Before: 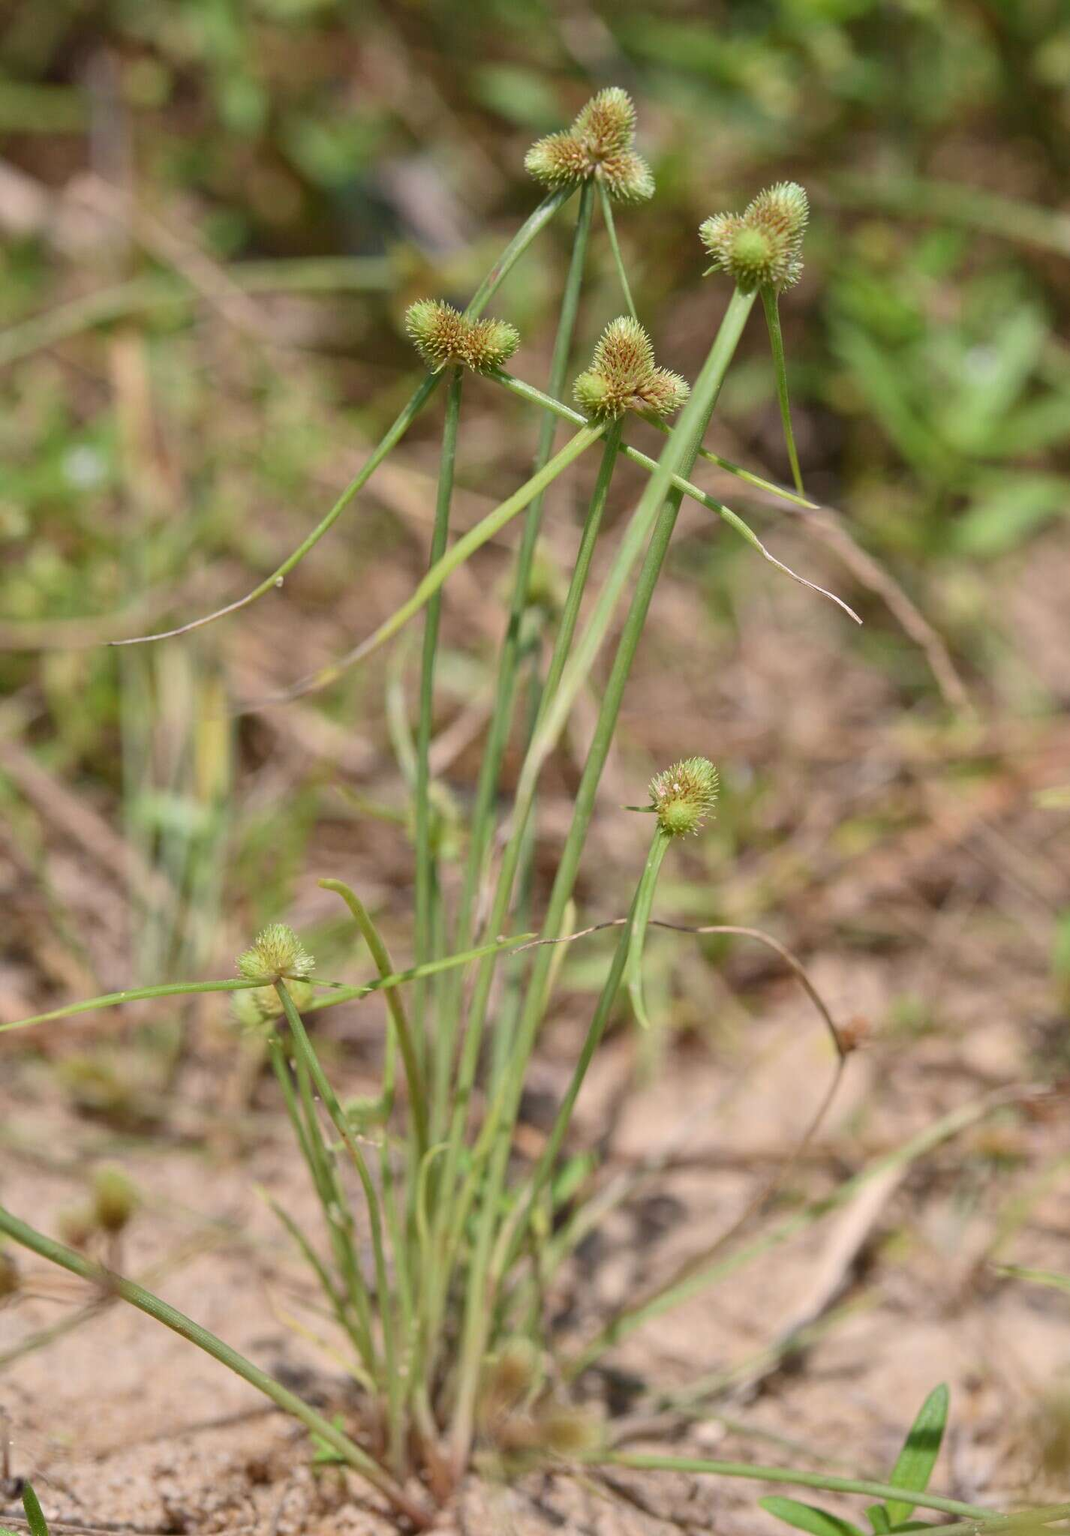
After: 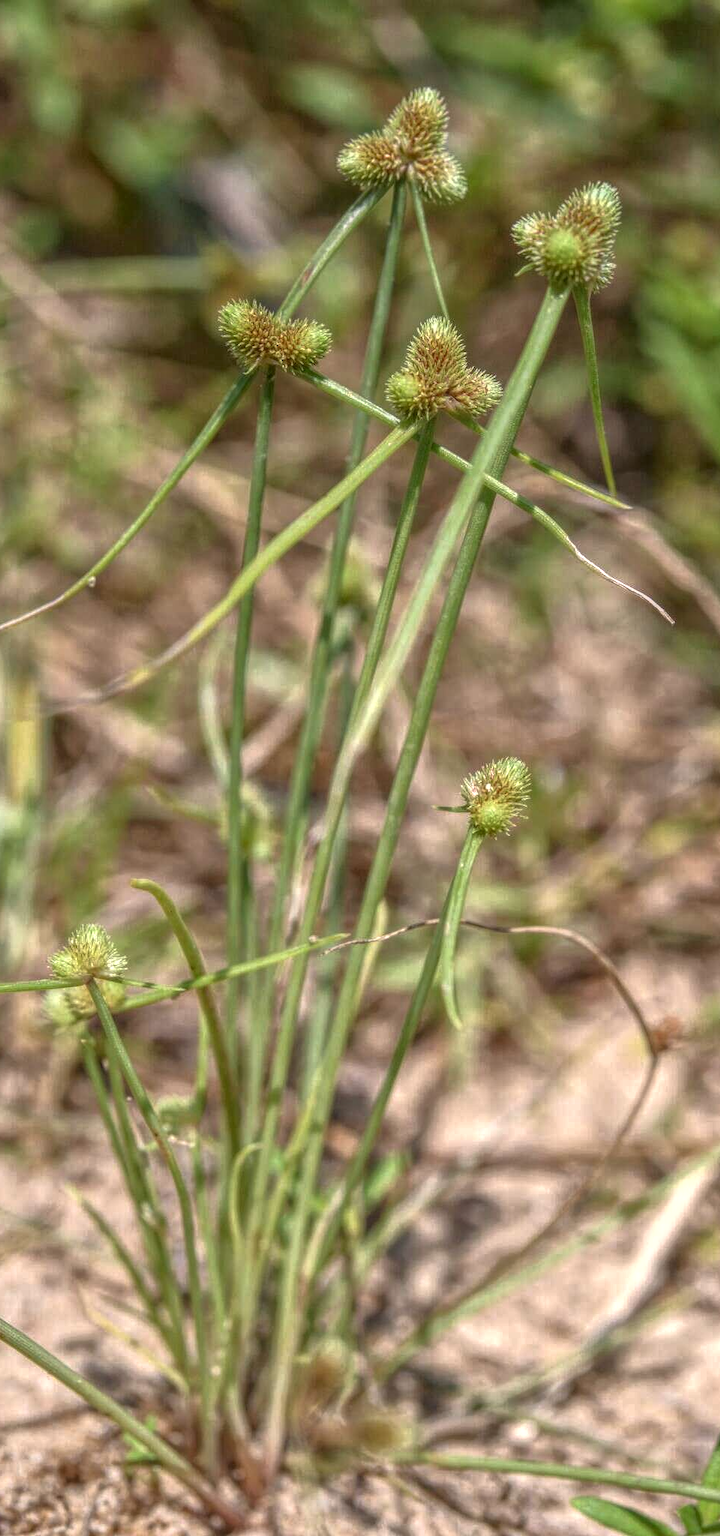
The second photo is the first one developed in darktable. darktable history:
local contrast: highlights 20%, shadows 28%, detail 201%, midtone range 0.2
crop and rotate: left 17.563%, right 15.103%
tone equalizer: -8 EV 0.001 EV, -7 EV -0.001 EV, -6 EV 0.003 EV, -5 EV -0.048 EV, -4 EV -0.09 EV, -3 EV -0.138 EV, -2 EV 0.267 EV, -1 EV 0.708 EV, +0 EV 0.486 EV, edges refinement/feathering 500, mask exposure compensation -1.57 EV, preserve details no
